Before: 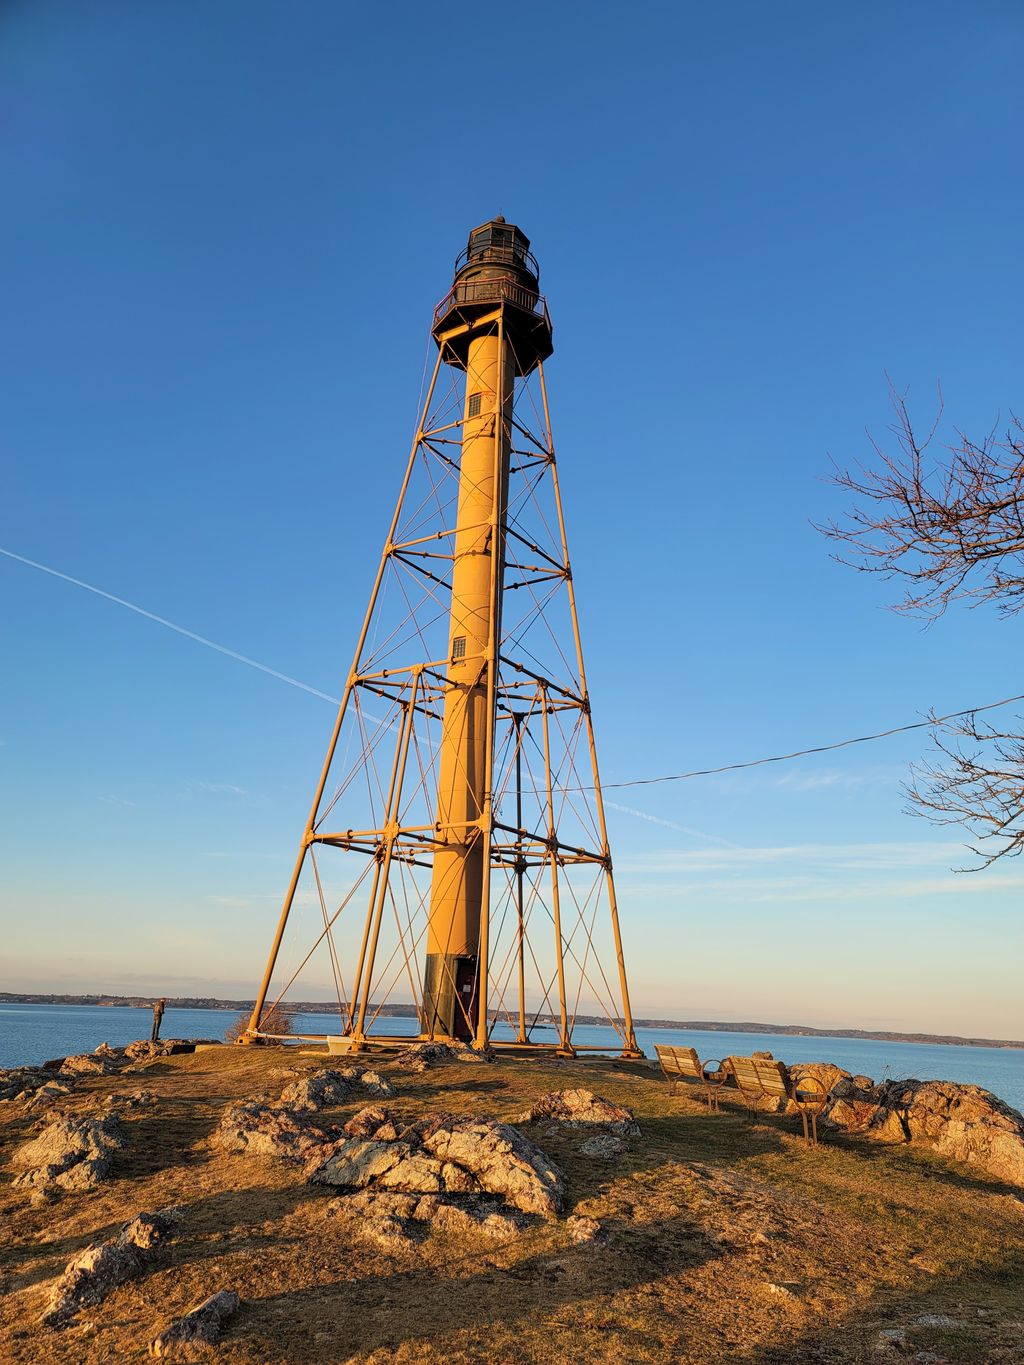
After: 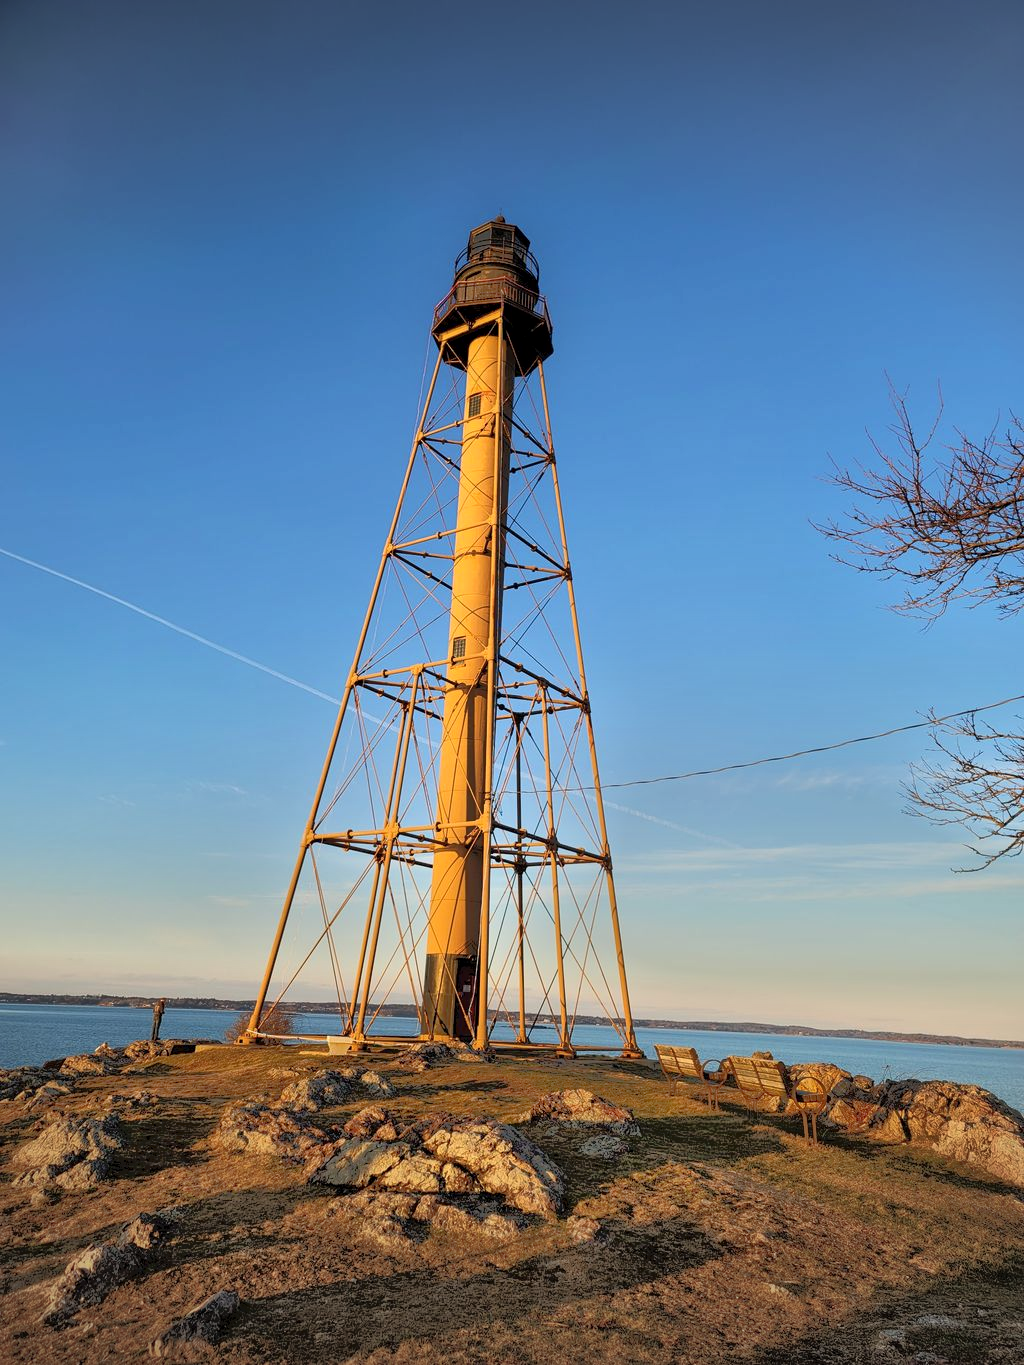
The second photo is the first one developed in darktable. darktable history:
tone equalizer: -7 EV -0.614 EV, -6 EV 0.968 EV, -5 EV -0.454 EV, -4 EV 0.431 EV, -3 EV 0.444 EV, -2 EV 0.154 EV, -1 EV -0.171 EV, +0 EV -0.381 EV
local contrast: mode bilateral grid, contrast 19, coarseness 50, detail 119%, midtone range 0.2
vignetting: fall-off start 100.37%, brightness -0.396, saturation -0.308, width/height ratio 1.308
